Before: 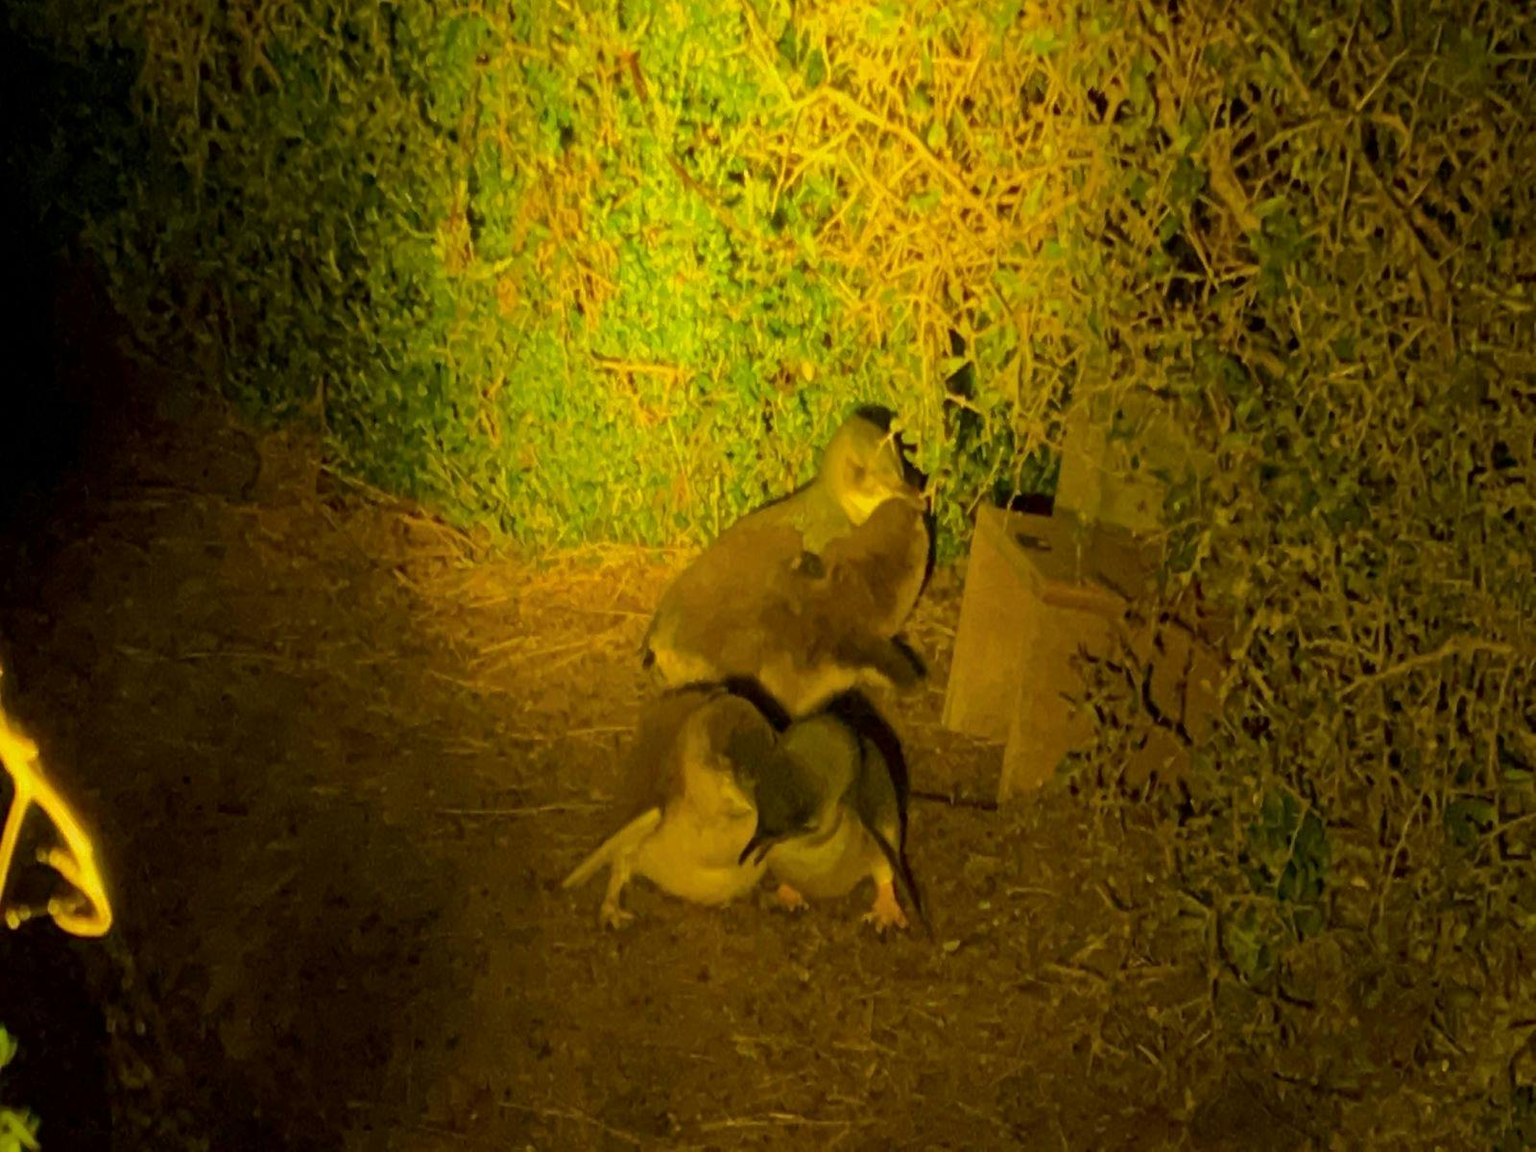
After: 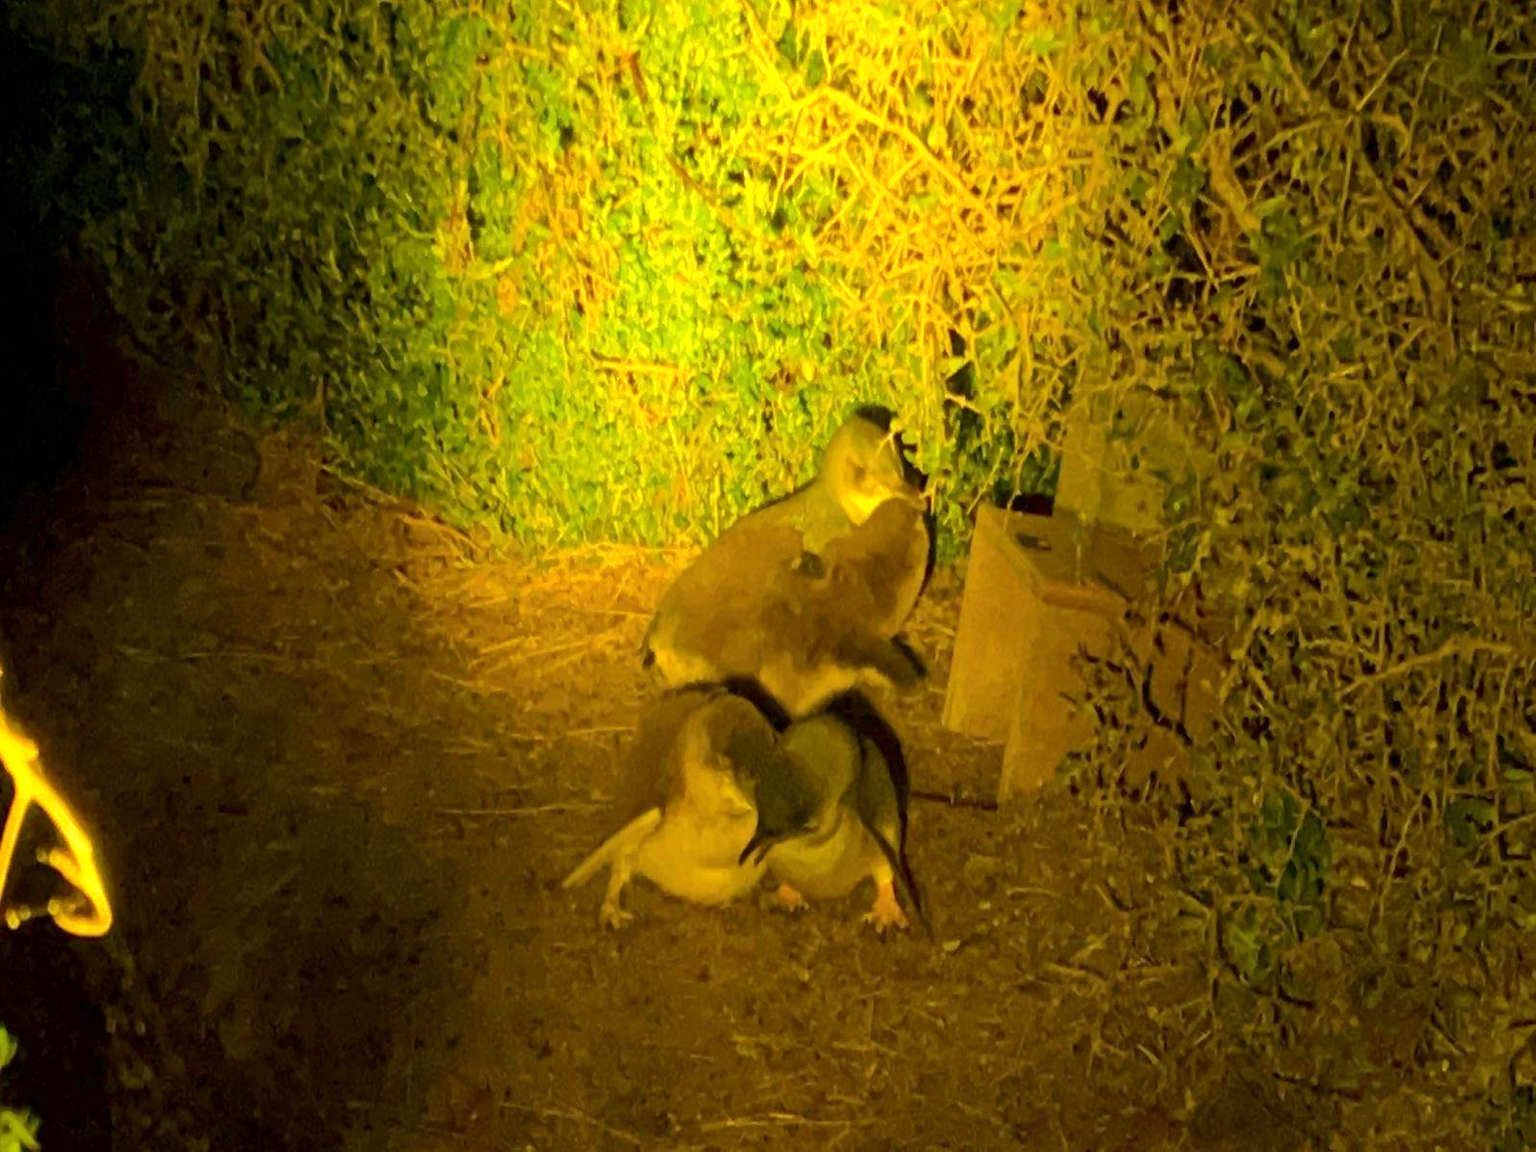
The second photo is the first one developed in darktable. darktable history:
exposure: exposure 0.605 EV, compensate exposure bias true, compensate highlight preservation false
